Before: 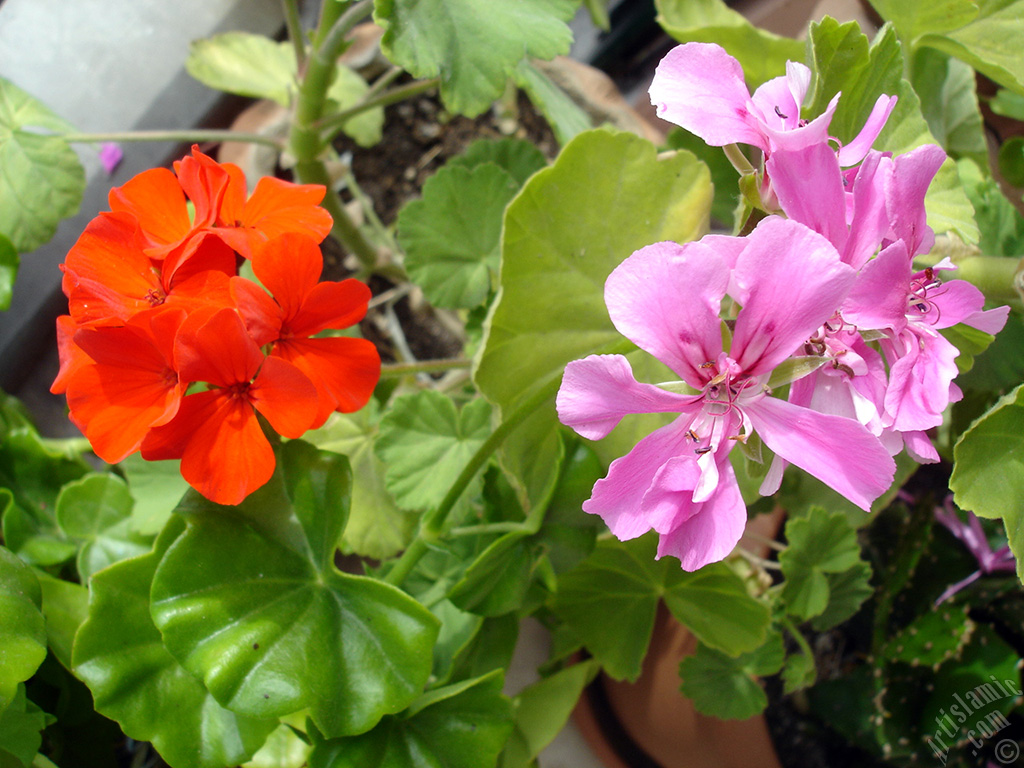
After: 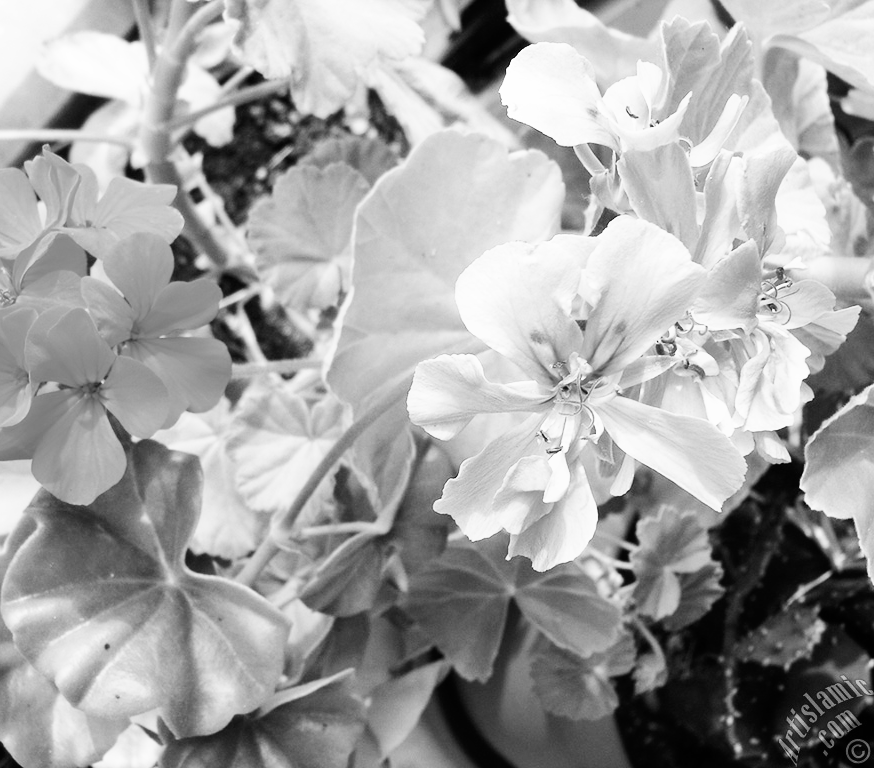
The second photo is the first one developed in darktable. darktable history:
color correction: highlights a* -2.24, highlights b* -18.1
base curve: curves: ch0 [(0, 0) (0.007, 0.004) (0.027, 0.03) (0.046, 0.07) (0.207, 0.54) (0.442, 0.872) (0.673, 0.972) (1, 1)], preserve colors none
monochrome: on, module defaults
crop and rotate: left 14.584%
